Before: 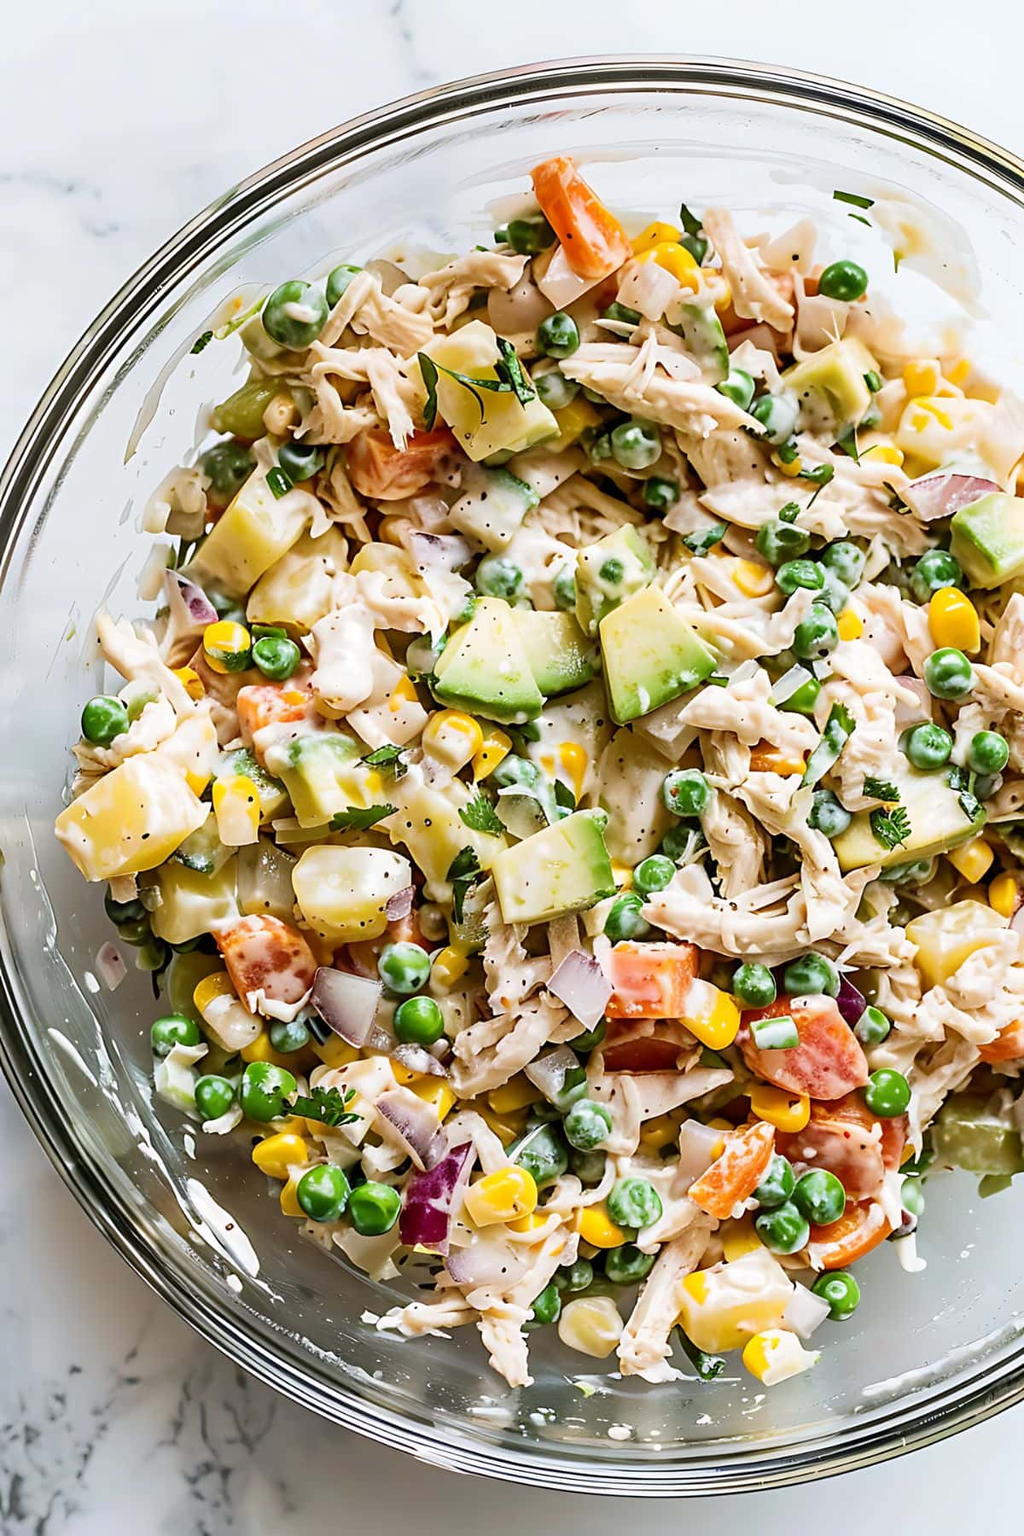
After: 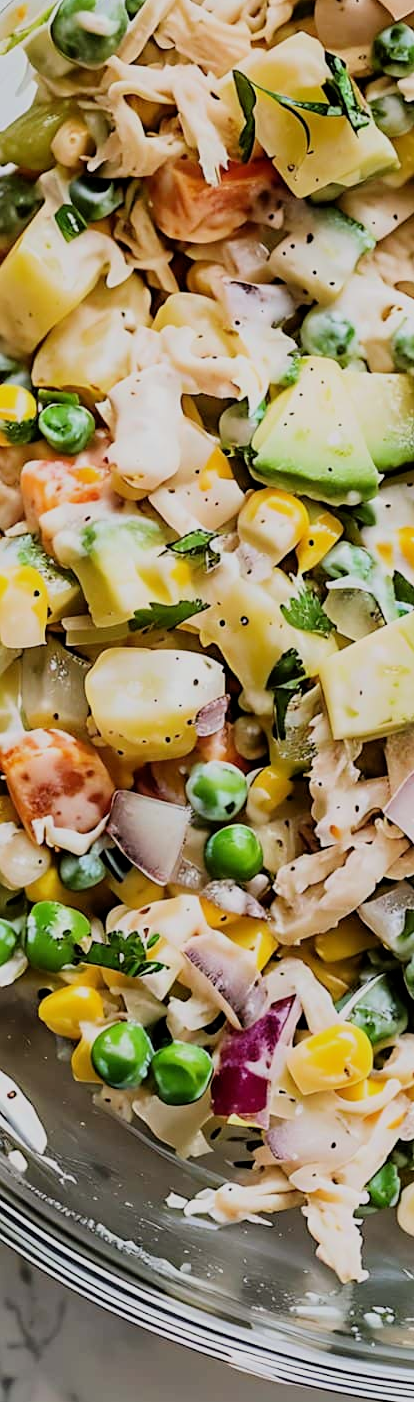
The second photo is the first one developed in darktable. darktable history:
filmic rgb: black relative exposure -7.65 EV, white relative exposure 4.56 EV, threshold 3.02 EV, hardness 3.61, contrast 1.051, color science v6 (2022), enable highlight reconstruction true
crop and rotate: left 21.488%, top 19.097%, right 43.963%, bottom 2.995%
